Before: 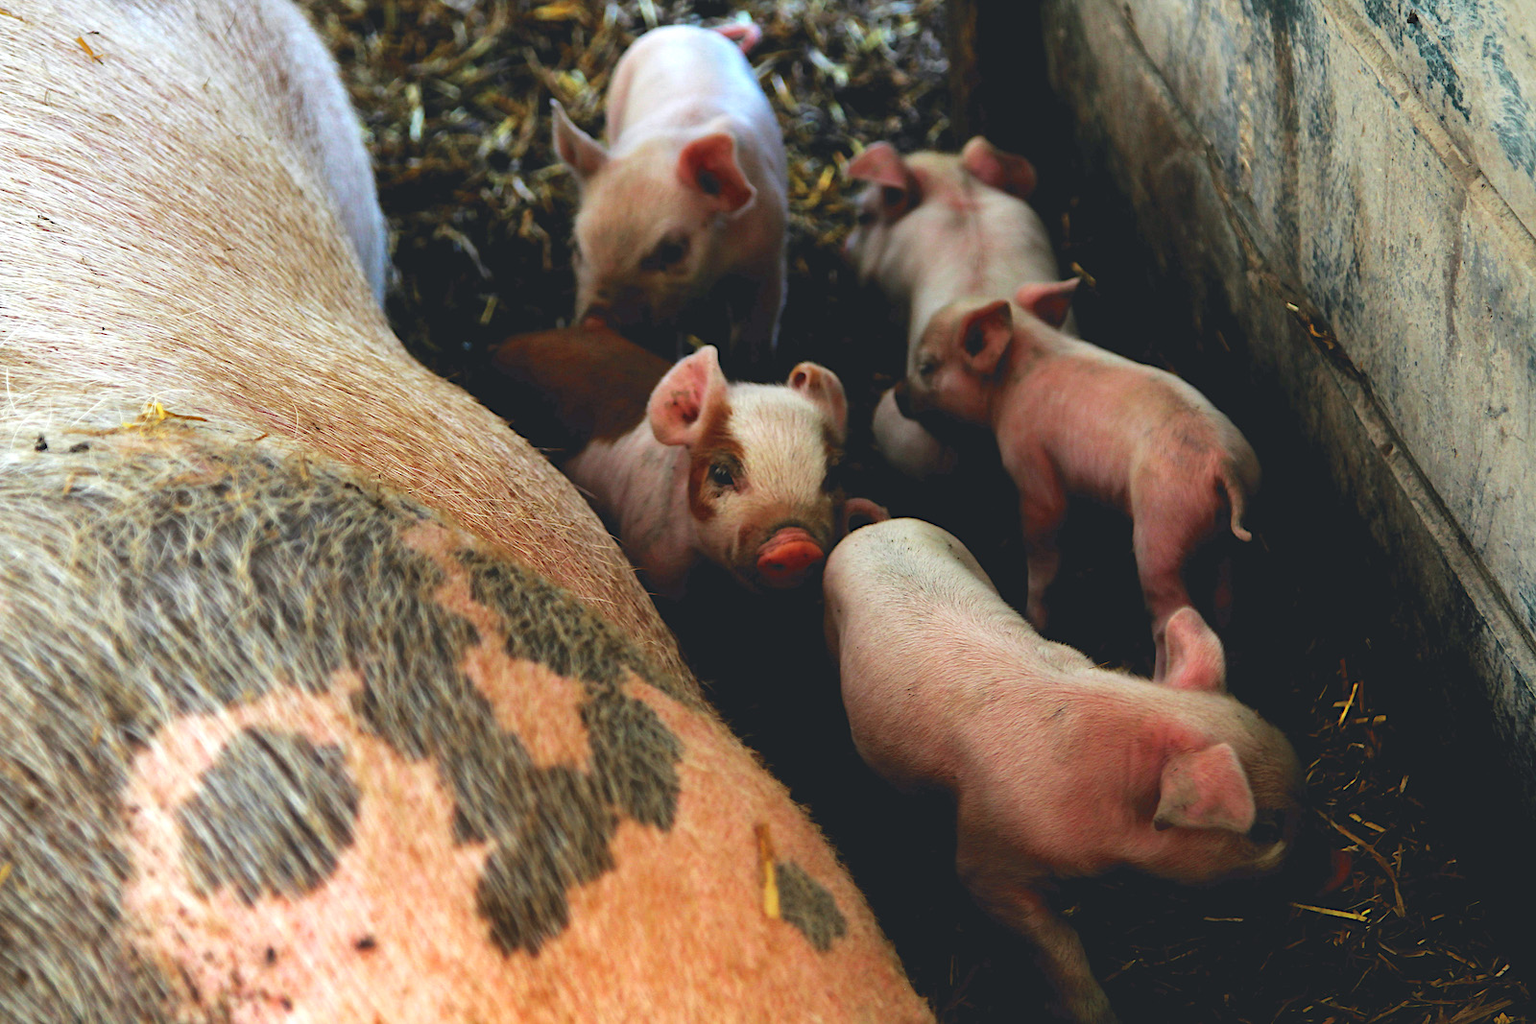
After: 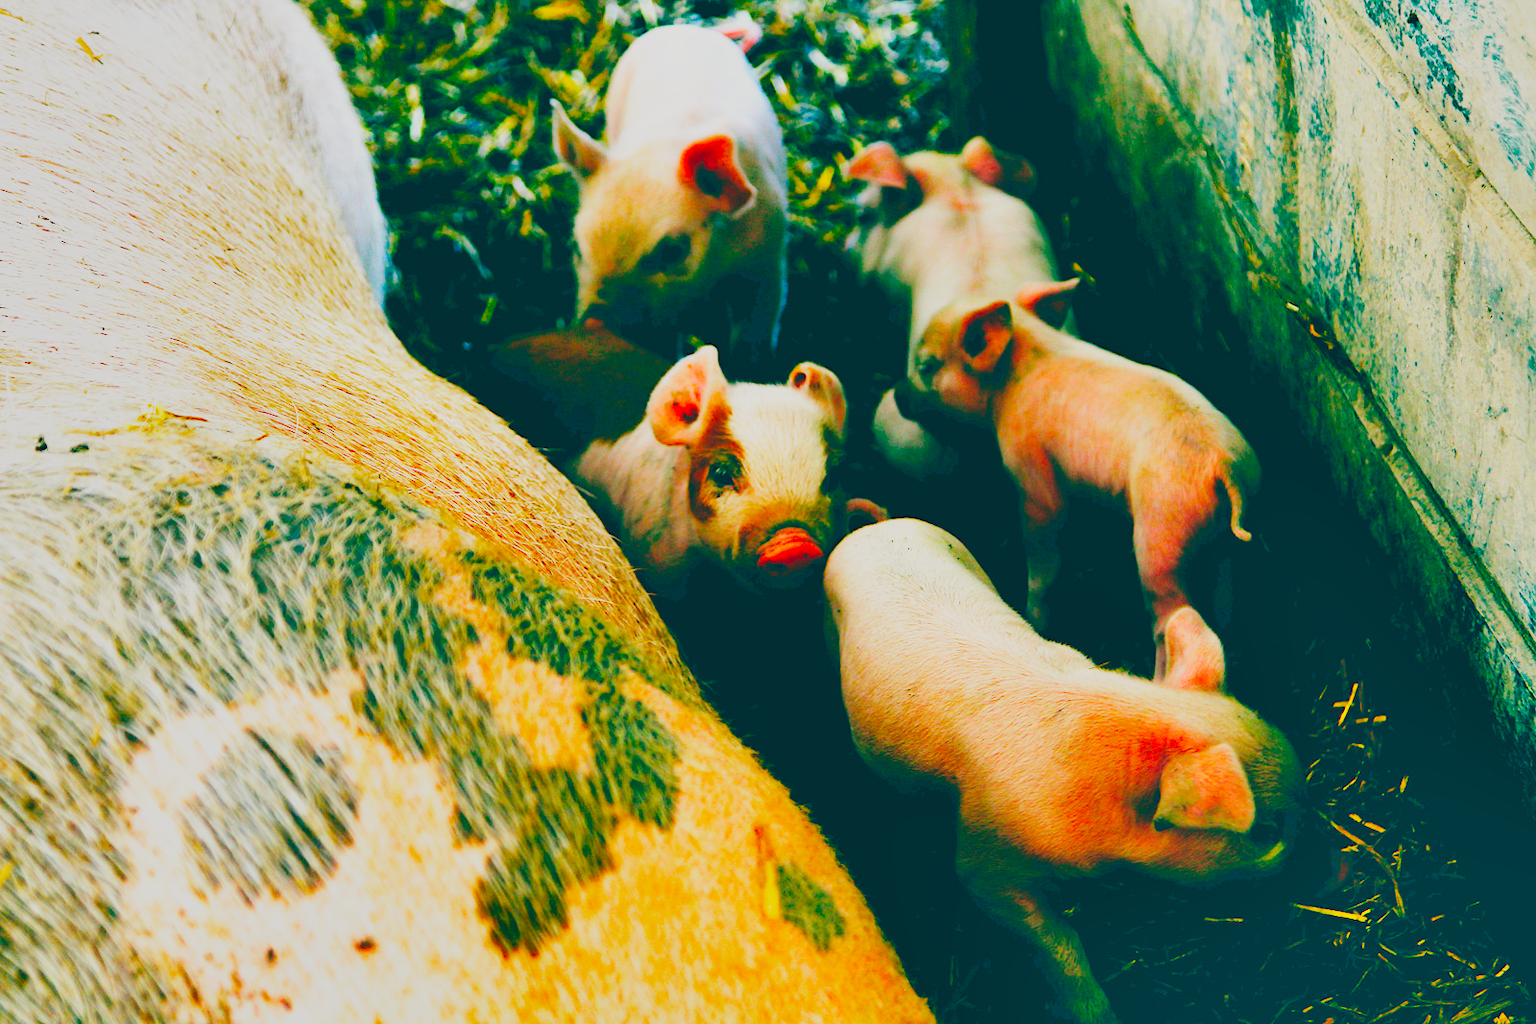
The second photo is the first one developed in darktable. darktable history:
color balance rgb: perceptual saturation grading › global saturation 35%, perceptual saturation grading › highlights -30%, perceptual saturation grading › shadows 35%, perceptual brilliance grading › global brilliance 3%, perceptual brilliance grading › highlights -3%, perceptual brilliance grading › shadows 3%
exposure: compensate highlight preservation false
base curve: curves: ch0 [(0, 0) (0, 0) (0.002, 0.001) (0.008, 0.003) (0.019, 0.011) (0.037, 0.037) (0.064, 0.11) (0.102, 0.232) (0.152, 0.379) (0.216, 0.524) (0.296, 0.665) (0.394, 0.789) (0.512, 0.881) (0.651, 0.945) (0.813, 0.986) (1, 1)], preserve colors none
color balance: lift [1.005, 0.99, 1.007, 1.01], gamma [1, 0.979, 1.011, 1.021], gain [0.923, 1.098, 1.025, 0.902], input saturation 90.45%, contrast 7.73%, output saturation 105.91%
tone curve: curves: ch0 [(0, 0) (0.003, 0.018) (0.011, 0.019) (0.025, 0.024) (0.044, 0.037) (0.069, 0.053) (0.1, 0.075) (0.136, 0.105) (0.177, 0.136) (0.224, 0.179) (0.277, 0.244) (0.335, 0.319) (0.399, 0.4) (0.468, 0.495) (0.543, 0.58) (0.623, 0.671) (0.709, 0.757) (0.801, 0.838) (0.898, 0.913) (1, 1)], preserve colors none
contrast brightness saturation: contrast -0.28
shadows and highlights: shadows 49, highlights -41, soften with gaussian
